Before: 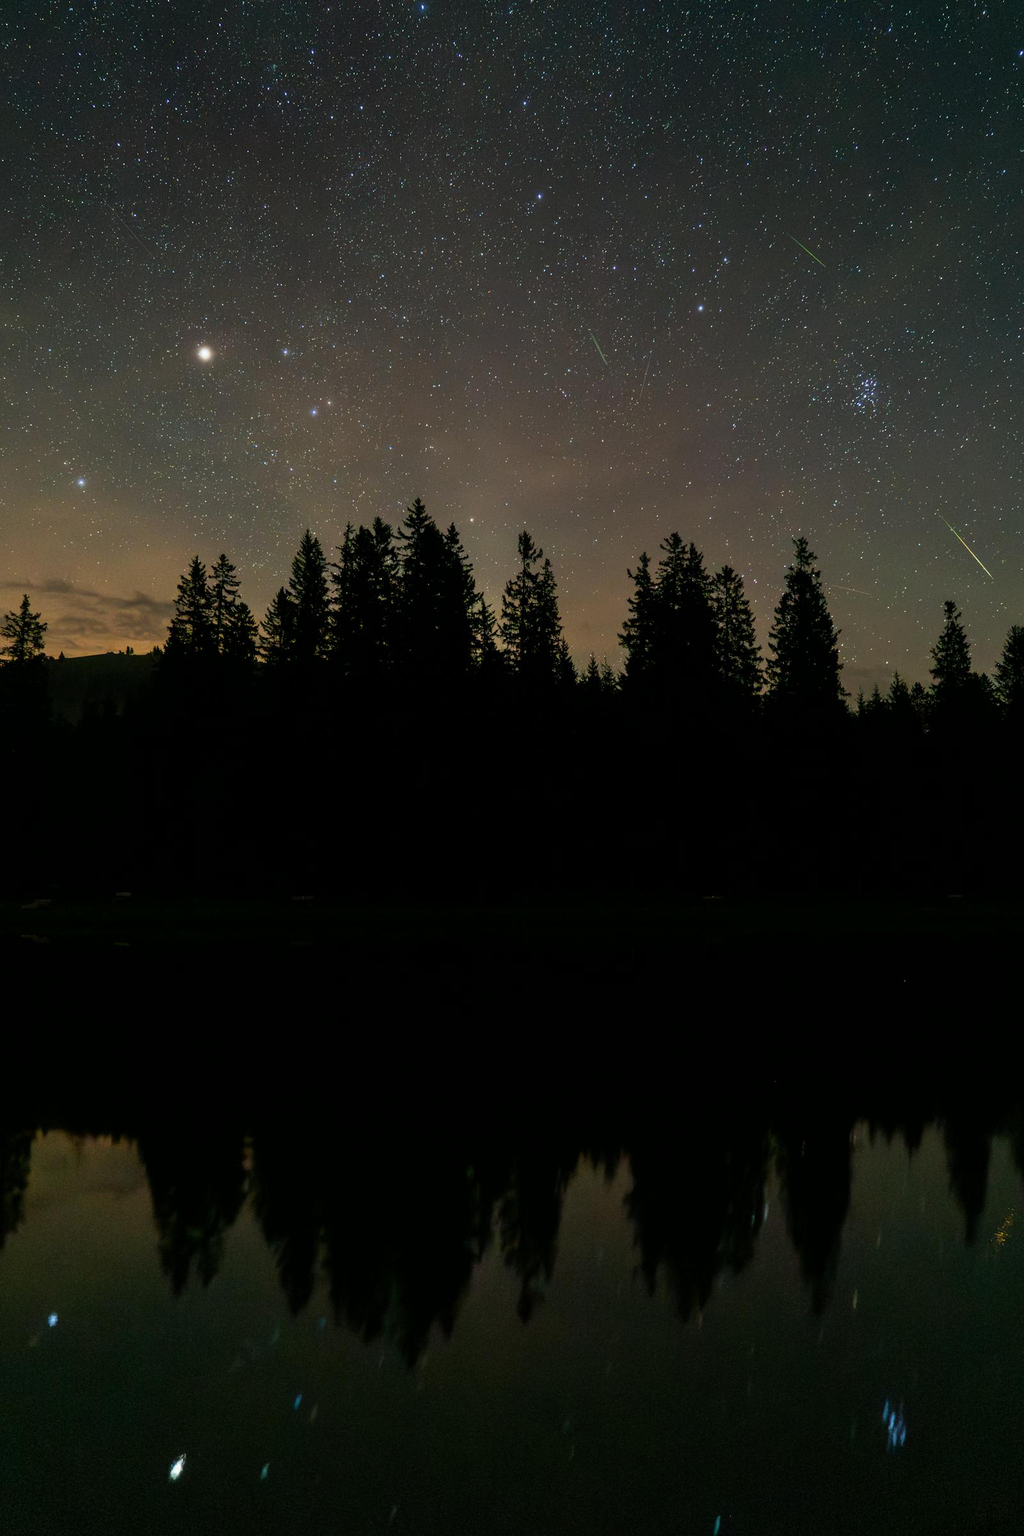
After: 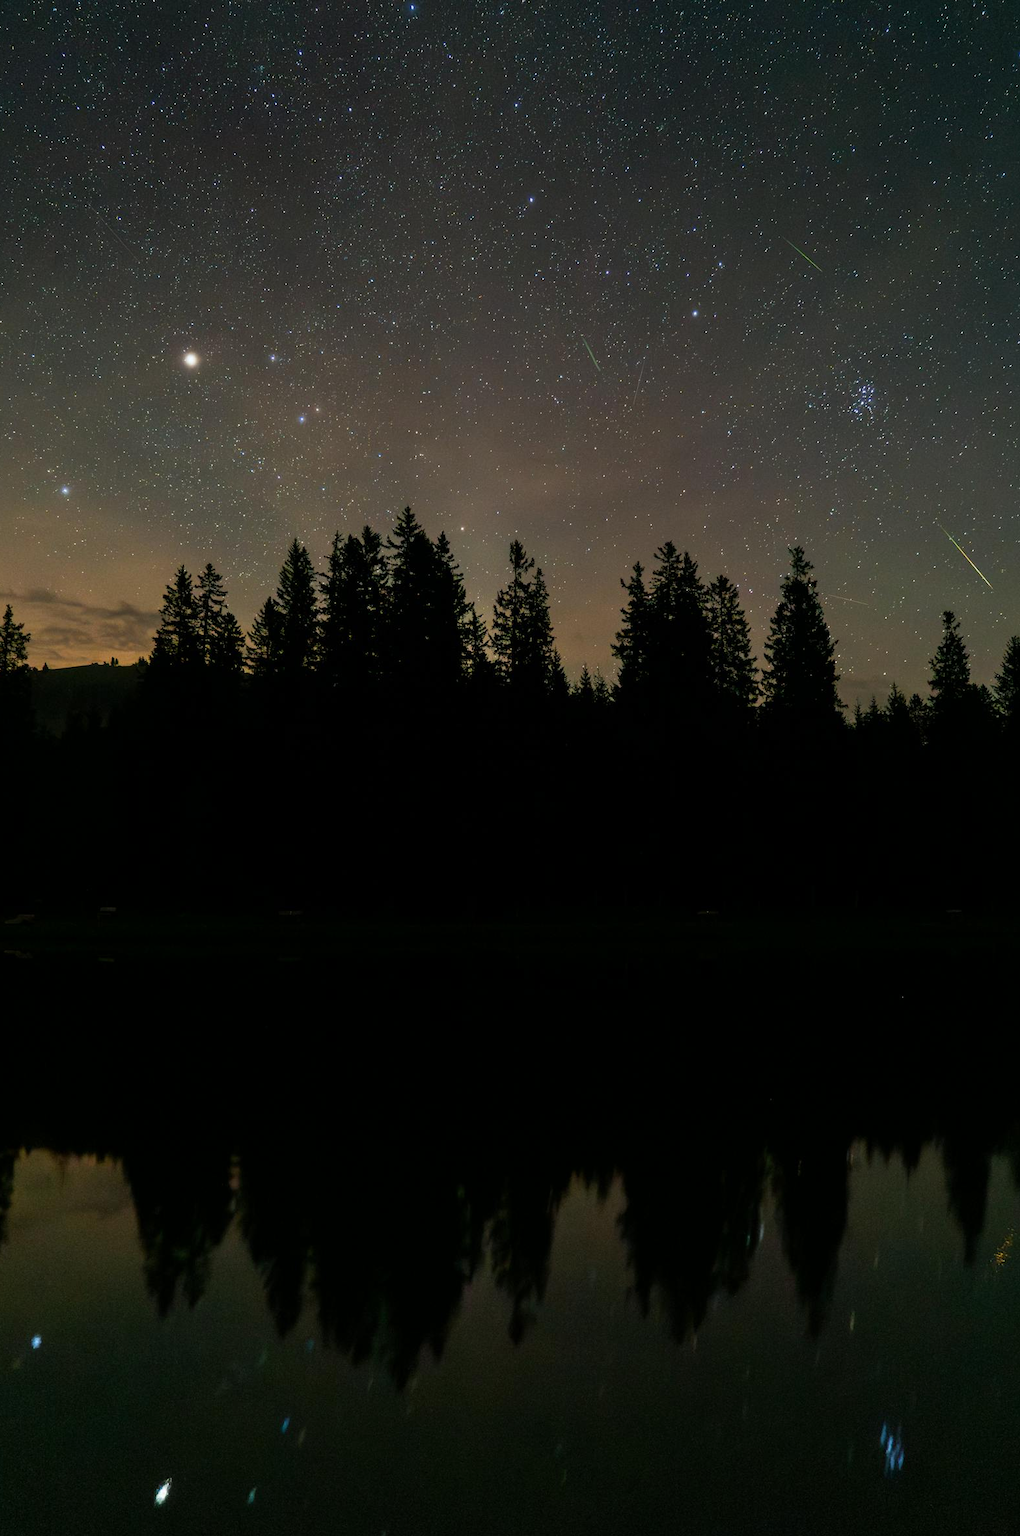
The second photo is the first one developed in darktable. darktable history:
crop: left 1.718%, right 0.269%, bottom 1.609%
